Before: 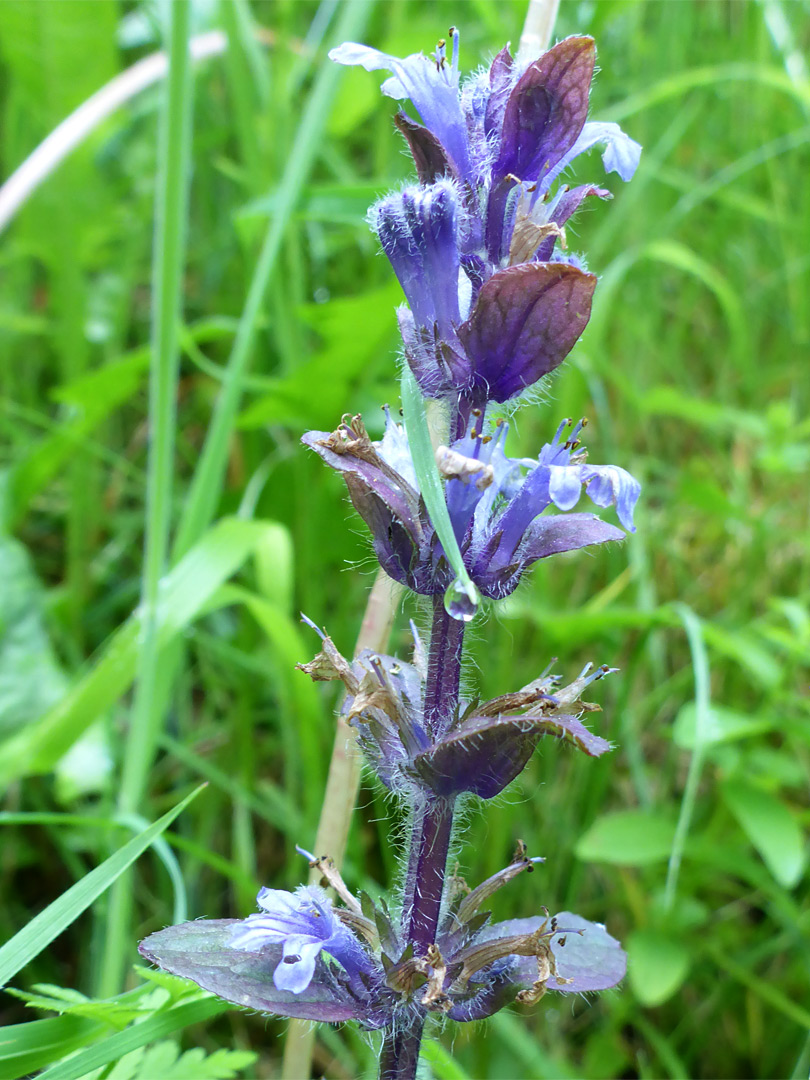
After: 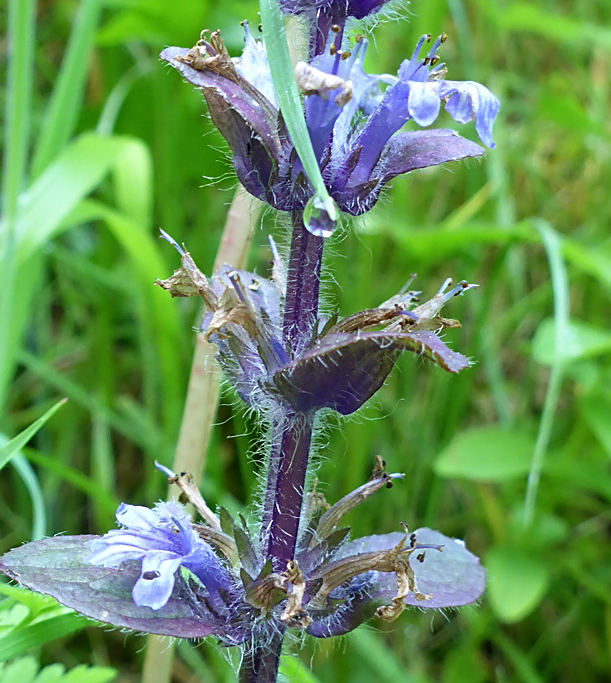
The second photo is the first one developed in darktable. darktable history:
sharpen: radius 2.528, amount 0.341
crop and rotate: left 17.436%, top 35.705%, right 7.037%, bottom 0.991%
